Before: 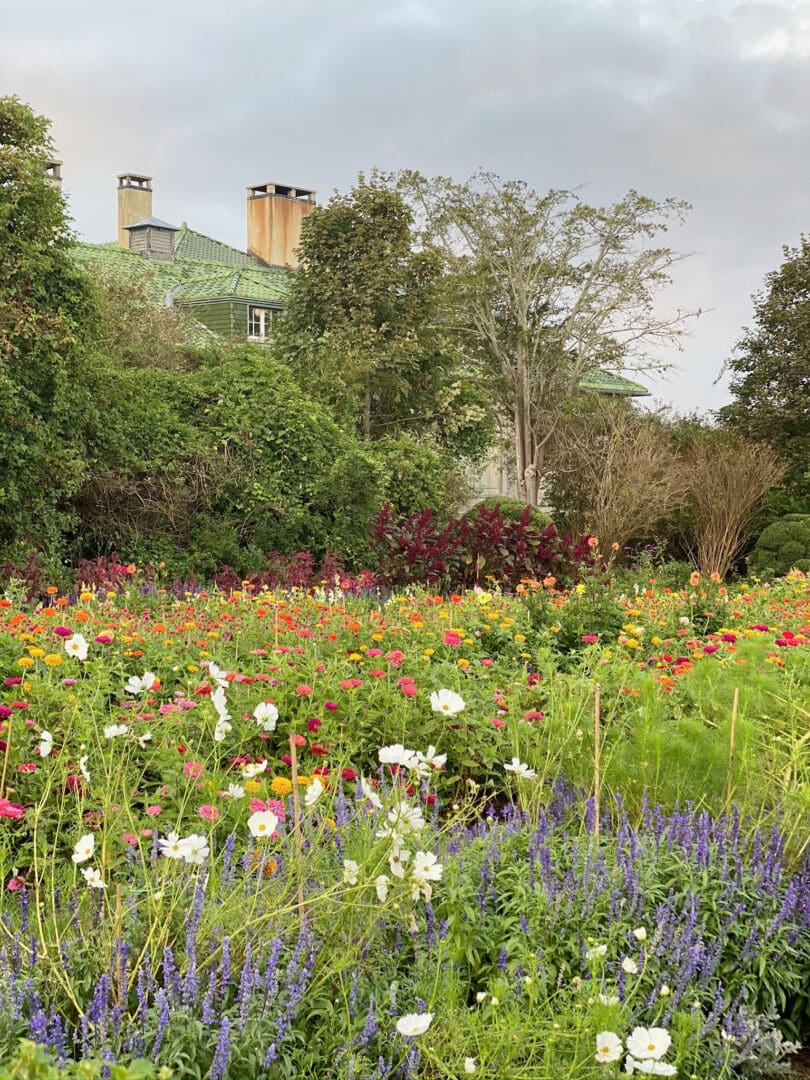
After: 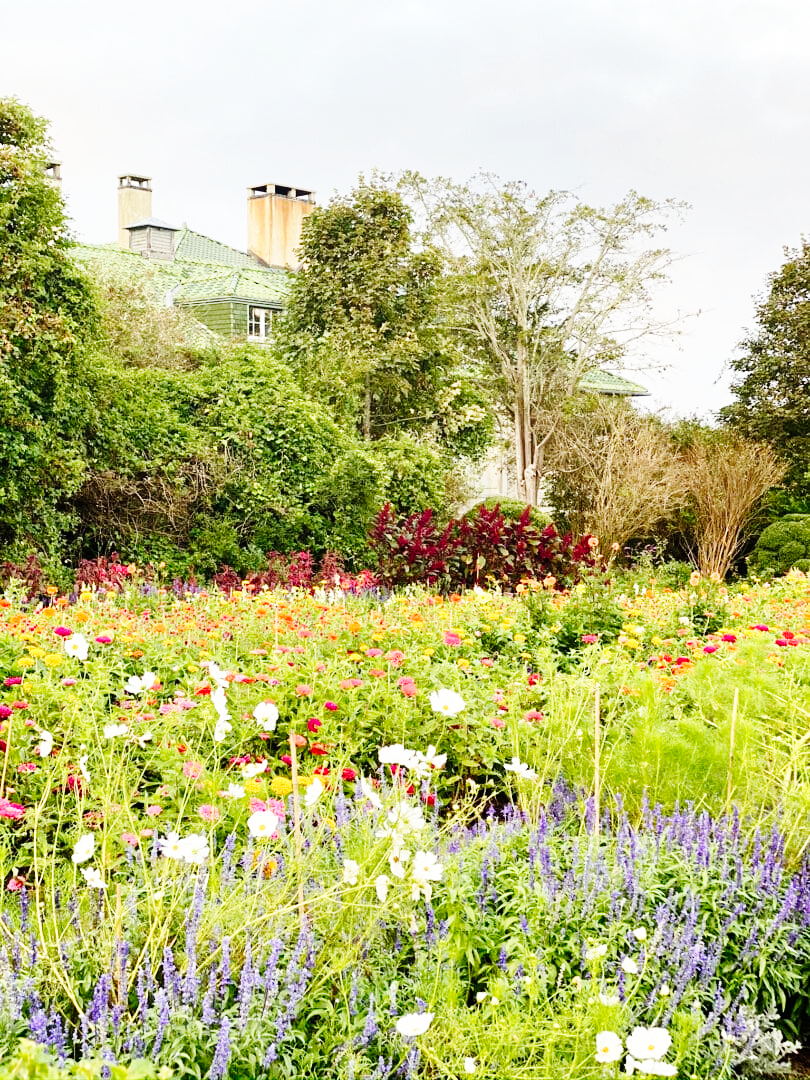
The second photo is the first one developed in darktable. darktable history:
base curve: curves: ch0 [(0, 0) (0, 0) (0.002, 0.001) (0.008, 0.003) (0.019, 0.011) (0.037, 0.037) (0.064, 0.11) (0.102, 0.232) (0.152, 0.379) (0.216, 0.524) (0.296, 0.665) (0.394, 0.789) (0.512, 0.881) (0.651, 0.945) (0.813, 0.986) (1, 1)], preserve colors none
